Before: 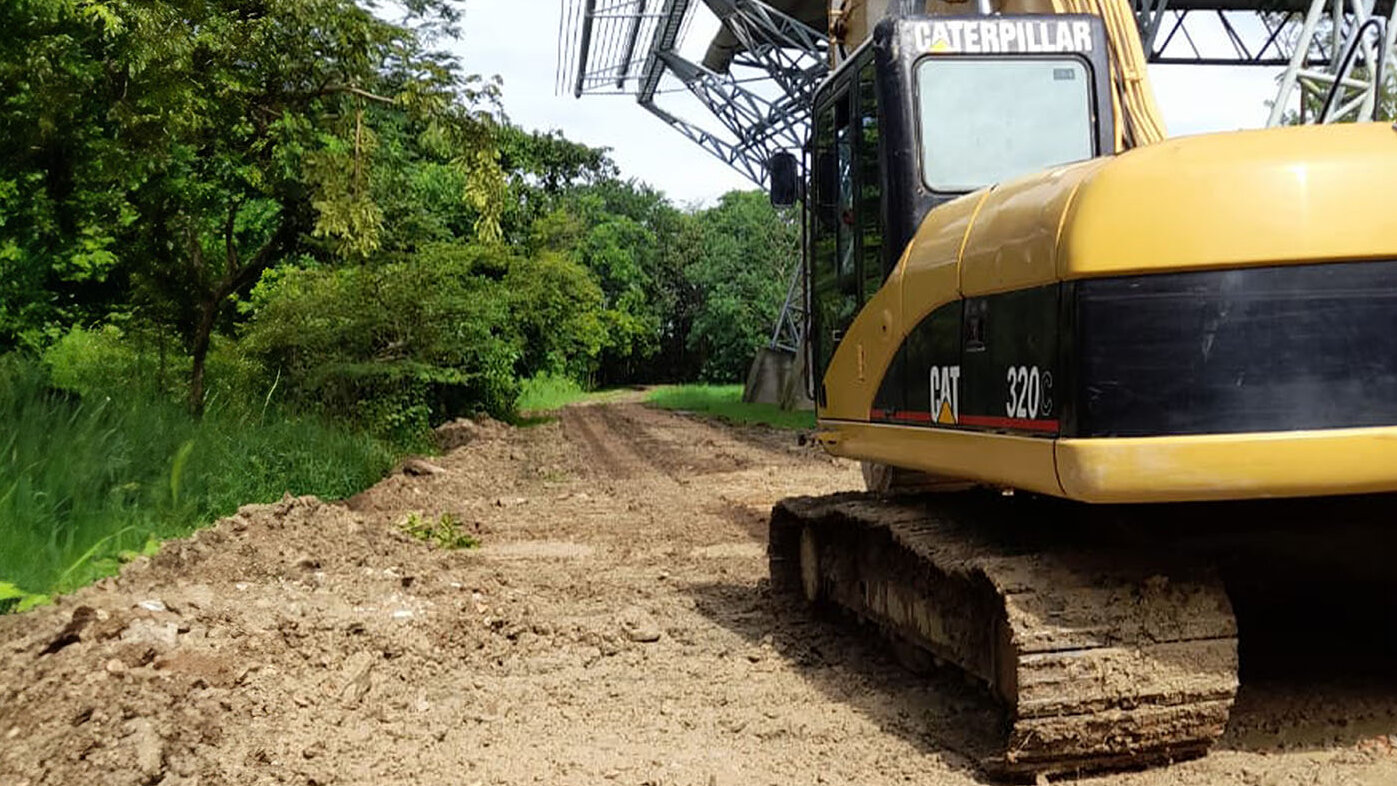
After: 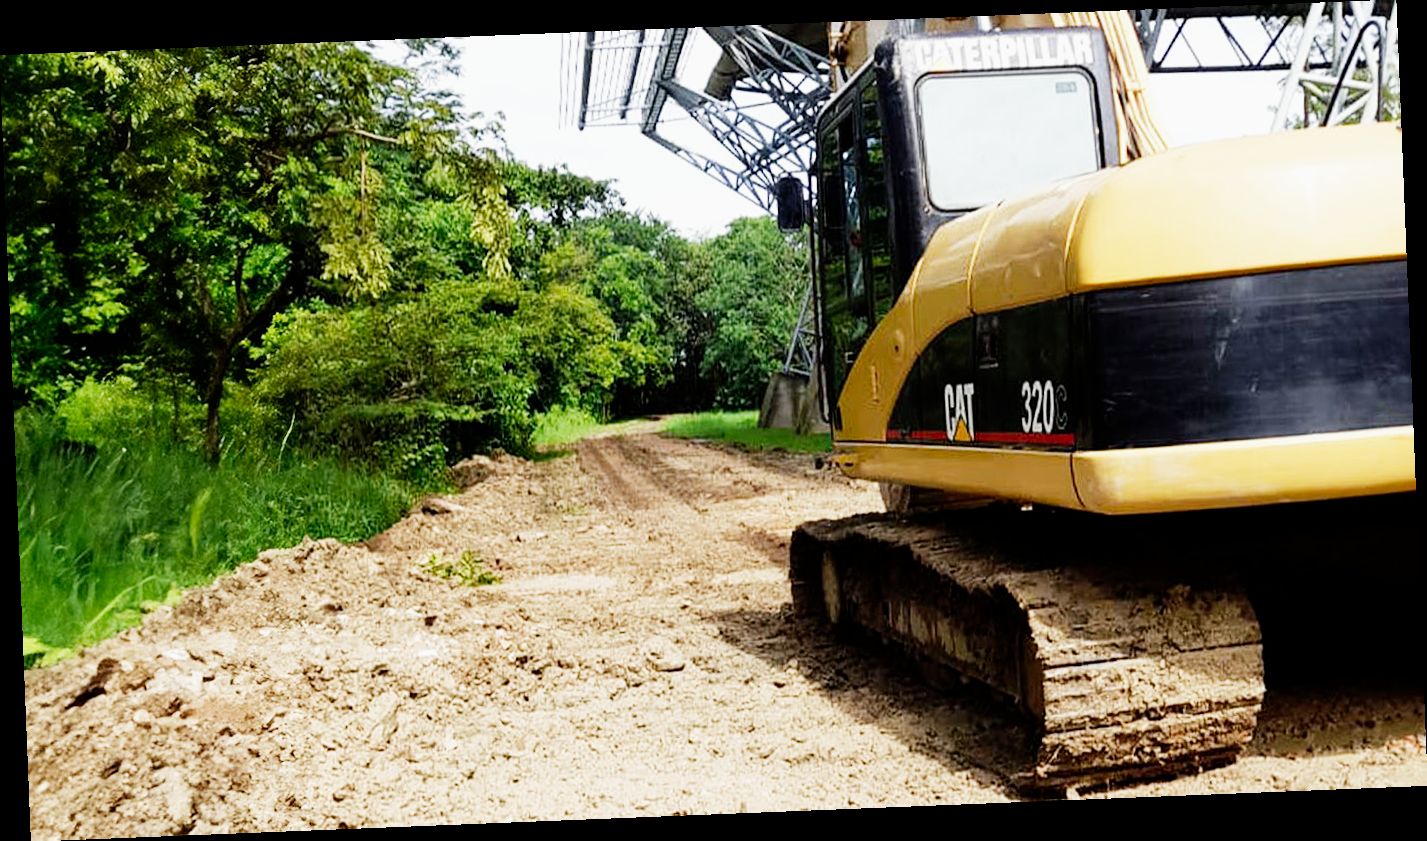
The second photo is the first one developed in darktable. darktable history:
exposure: black level correction 0, exposure 0.877 EV, compensate exposure bias true, compensate highlight preservation false
filmic rgb: black relative exposure -16 EV, white relative exposure 5.31 EV, hardness 5.9, contrast 1.25, preserve chrominance no, color science v5 (2021)
rotate and perspective: rotation -2.29°, automatic cropping off
